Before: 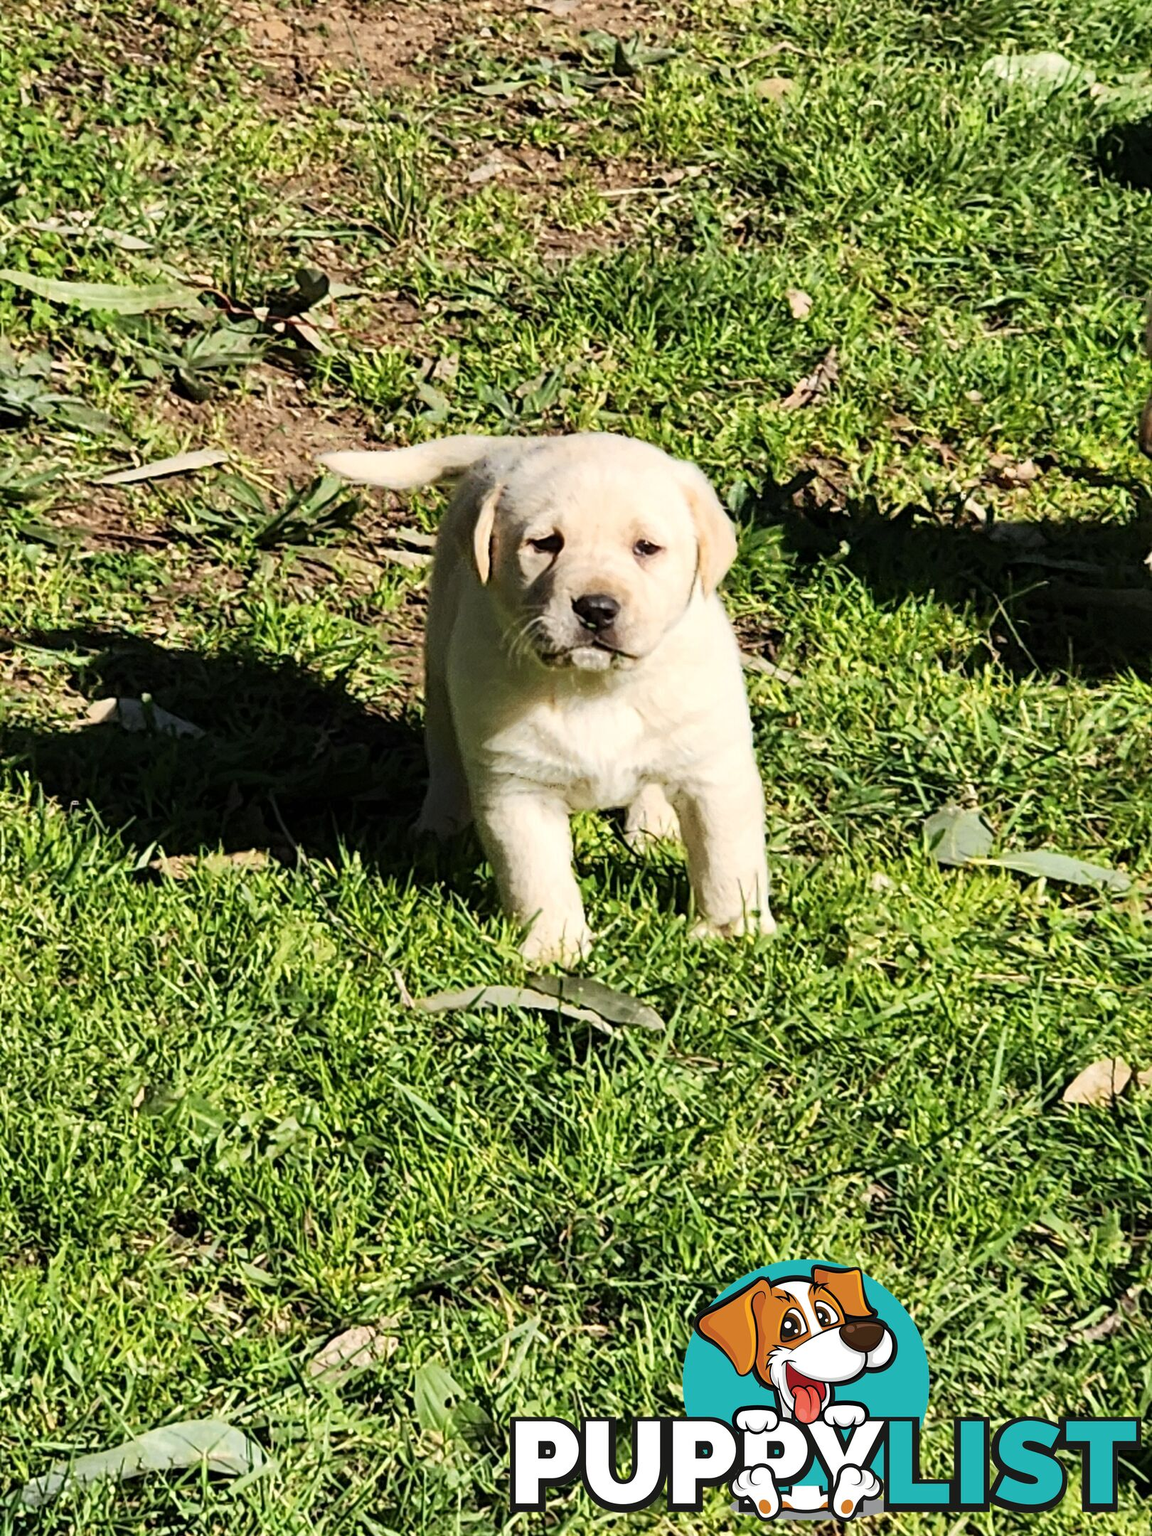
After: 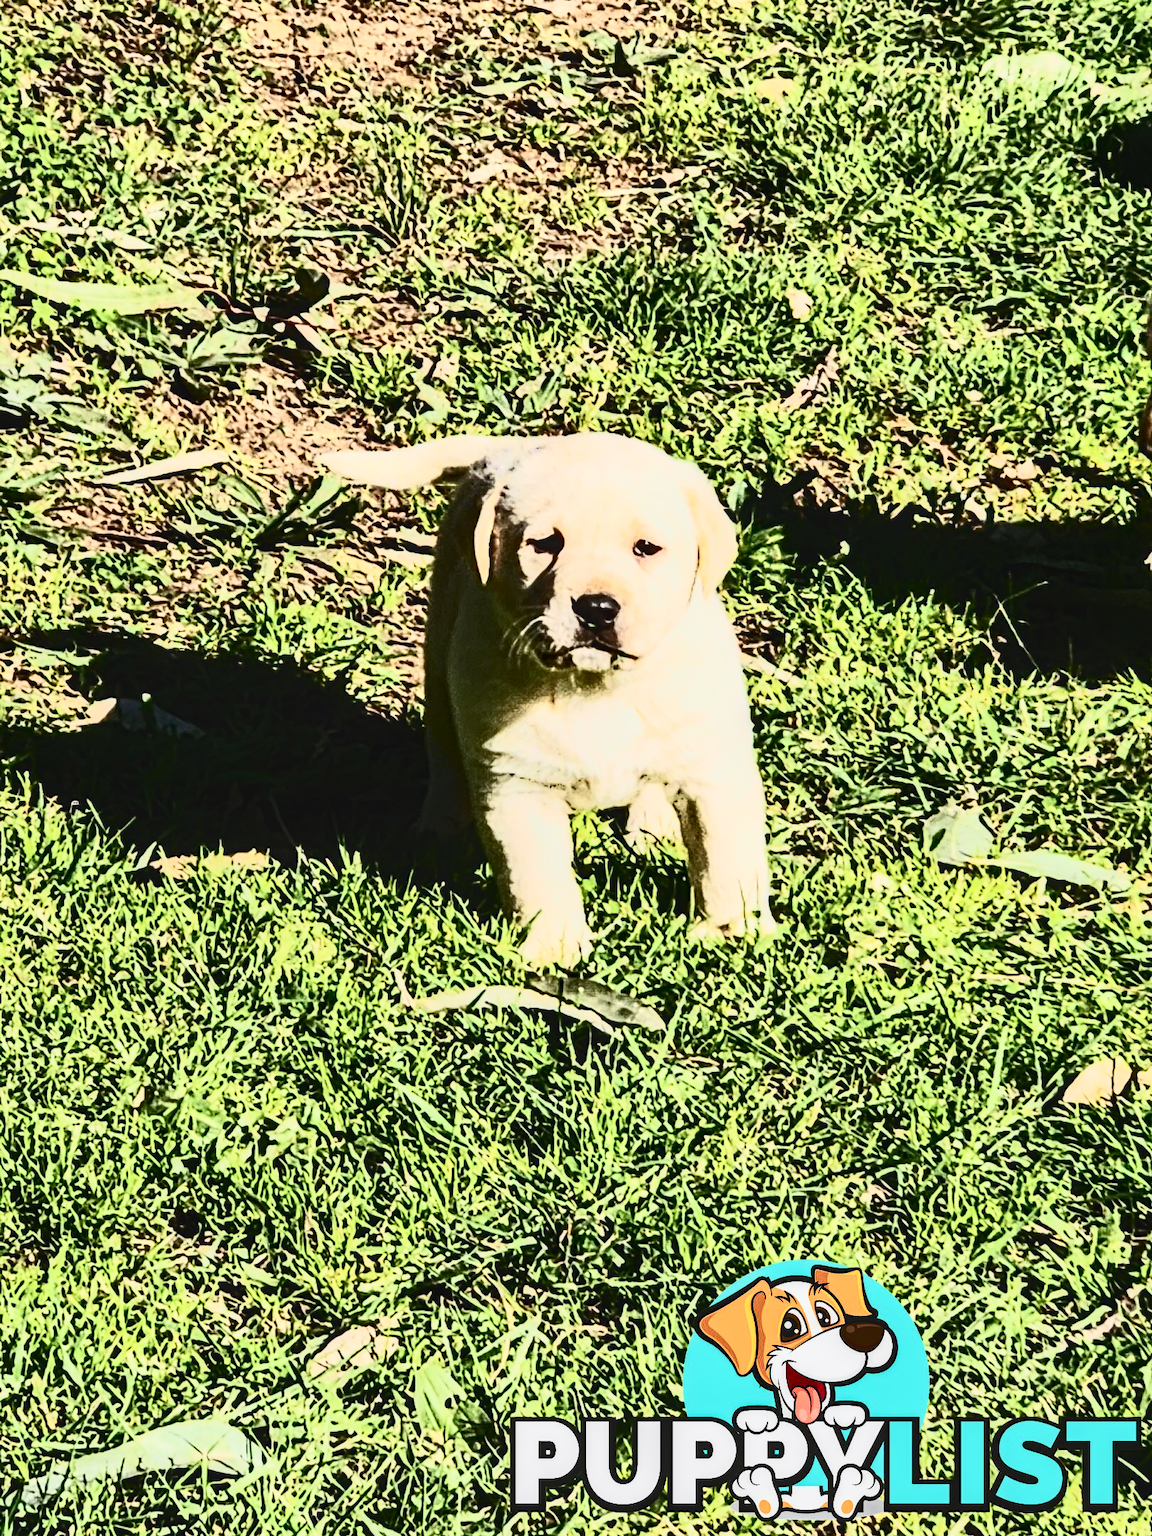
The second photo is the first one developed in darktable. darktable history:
shadows and highlights: low approximation 0.01, soften with gaussian
contrast brightness saturation: contrast 0.948, brightness 0.197
local contrast: on, module defaults
haze removal: strength 0.296, distance 0.252, compatibility mode true, adaptive false
